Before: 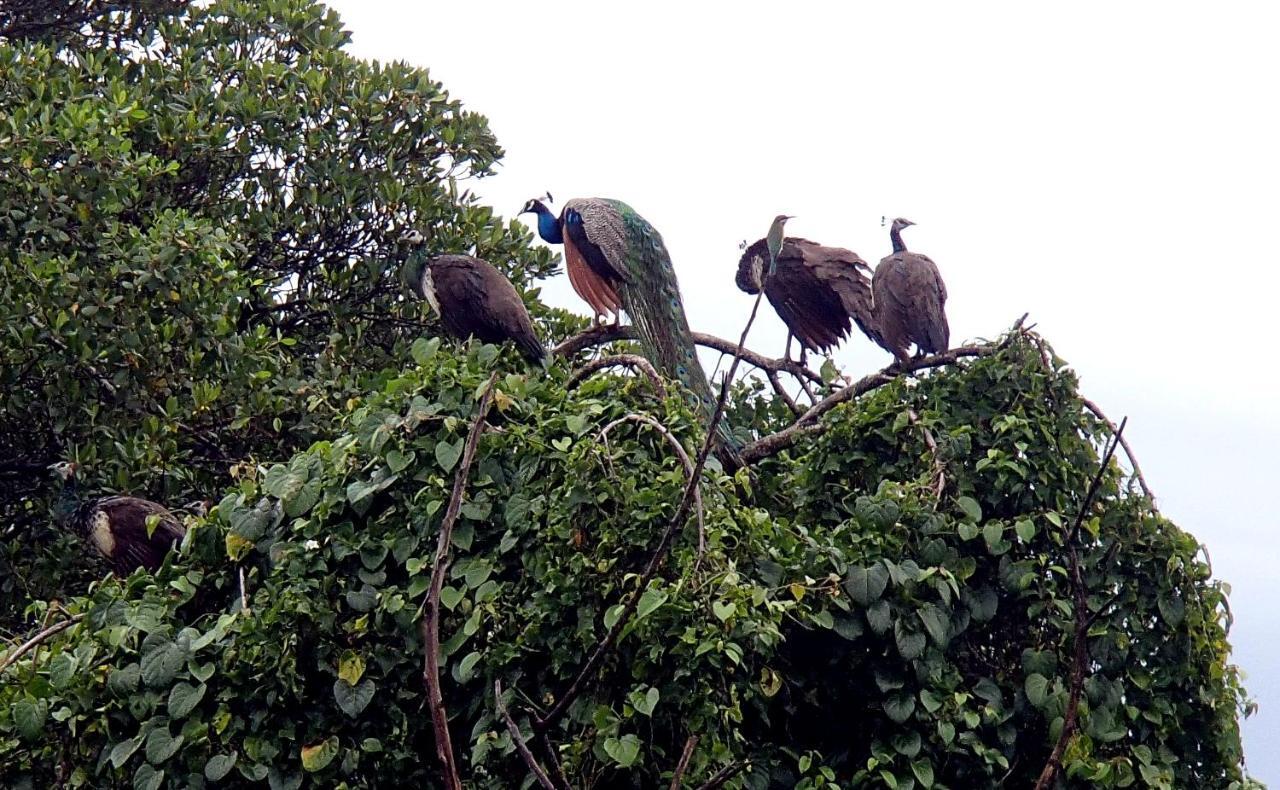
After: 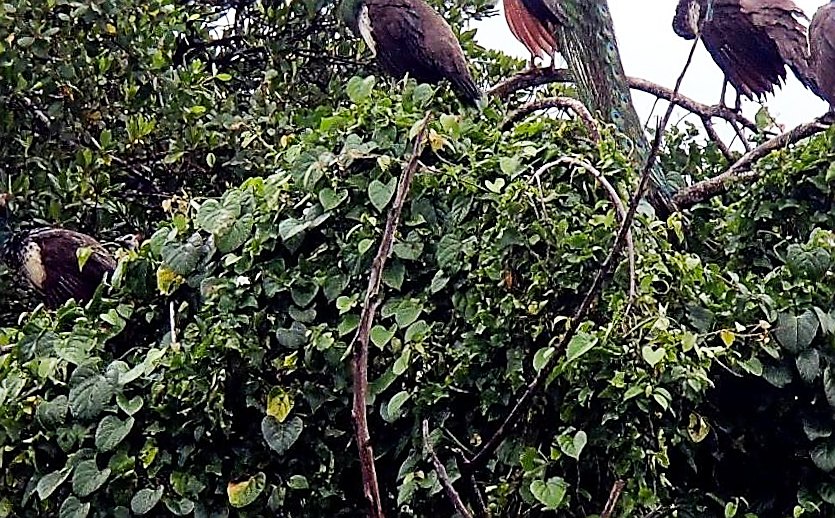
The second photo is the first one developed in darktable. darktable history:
crop and rotate: angle -1.24°, left 3.598%, top 32.053%, right 28.868%
tone curve: curves: ch0 [(0, 0) (0.055, 0.057) (0.258, 0.307) (0.434, 0.543) (0.517, 0.657) (0.745, 0.874) (1, 1)]; ch1 [(0, 0) (0.346, 0.307) (0.418, 0.383) (0.46, 0.439) (0.482, 0.493) (0.502, 0.503) (0.517, 0.514) (0.55, 0.561) (0.588, 0.603) (0.646, 0.688) (1, 1)]; ch2 [(0, 0) (0.346, 0.34) (0.431, 0.45) (0.485, 0.499) (0.5, 0.503) (0.527, 0.525) (0.545, 0.562) (0.679, 0.706) (1, 1)], preserve colors none
sharpen: radius 1.349, amount 1.237, threshold 0.817
tone equalizer: smoothing diameter 24.97%, edges refinement/feathering 7.34, preserve details guided filter
